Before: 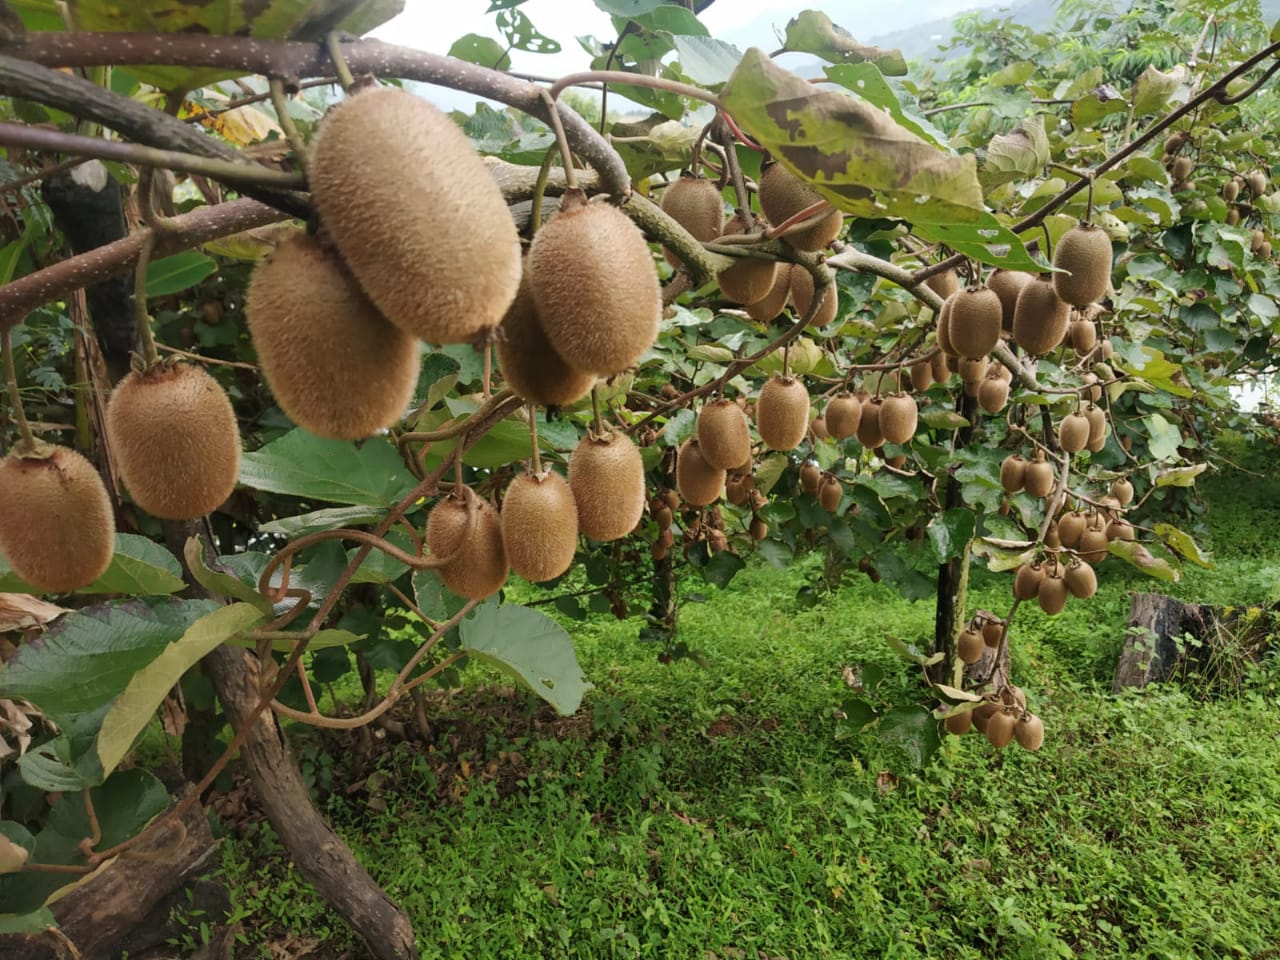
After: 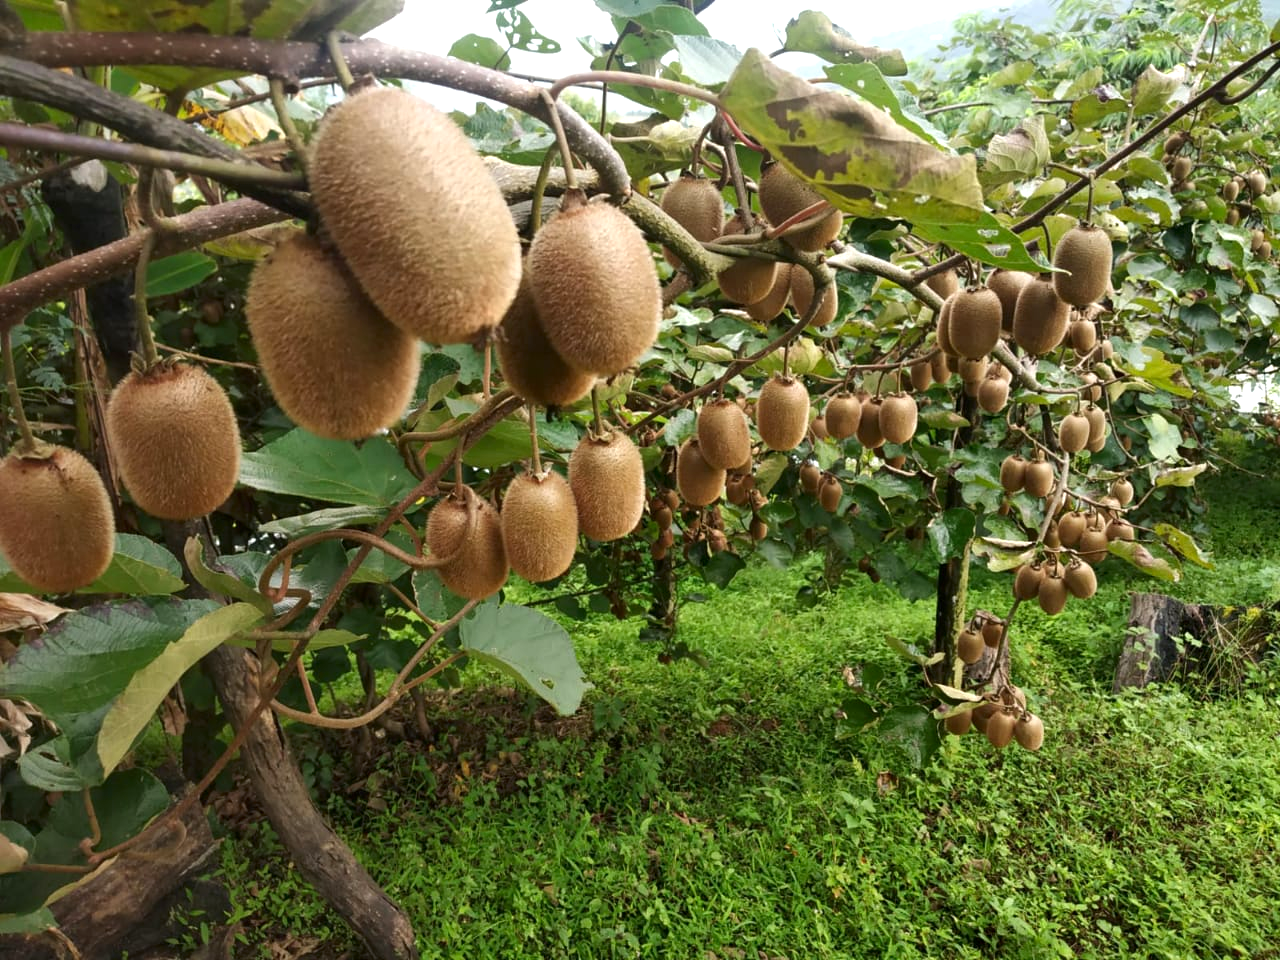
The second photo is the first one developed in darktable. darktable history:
contrast brightness saturation: brightness -0.09
exposure: black level correction 0.001, exposure 0.5 EV, compensate exposure bias true, compensate highlight preservation false
